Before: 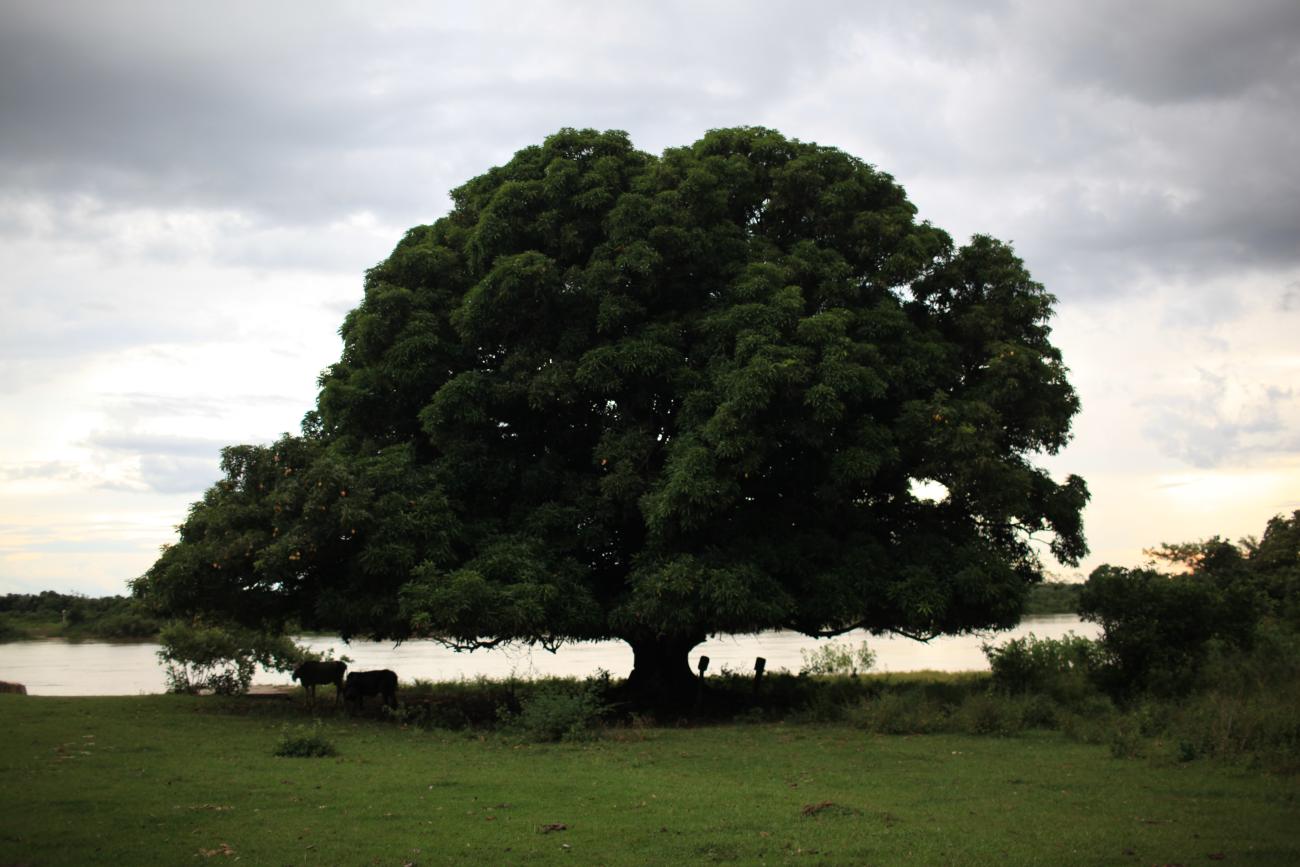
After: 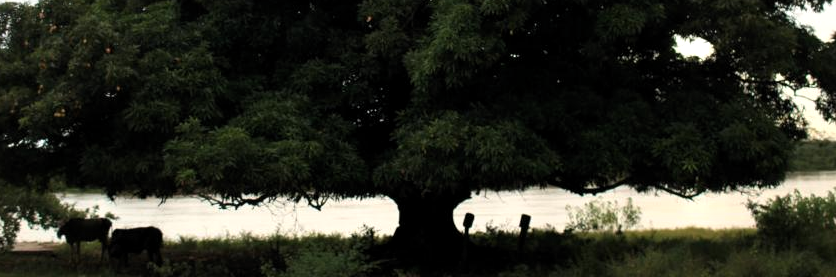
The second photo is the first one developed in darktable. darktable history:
levels: levels [0.016, 0.484, 0.953]
crop: left 18.091%, top 51.13%, right 17.525%, bottom 16.85%
